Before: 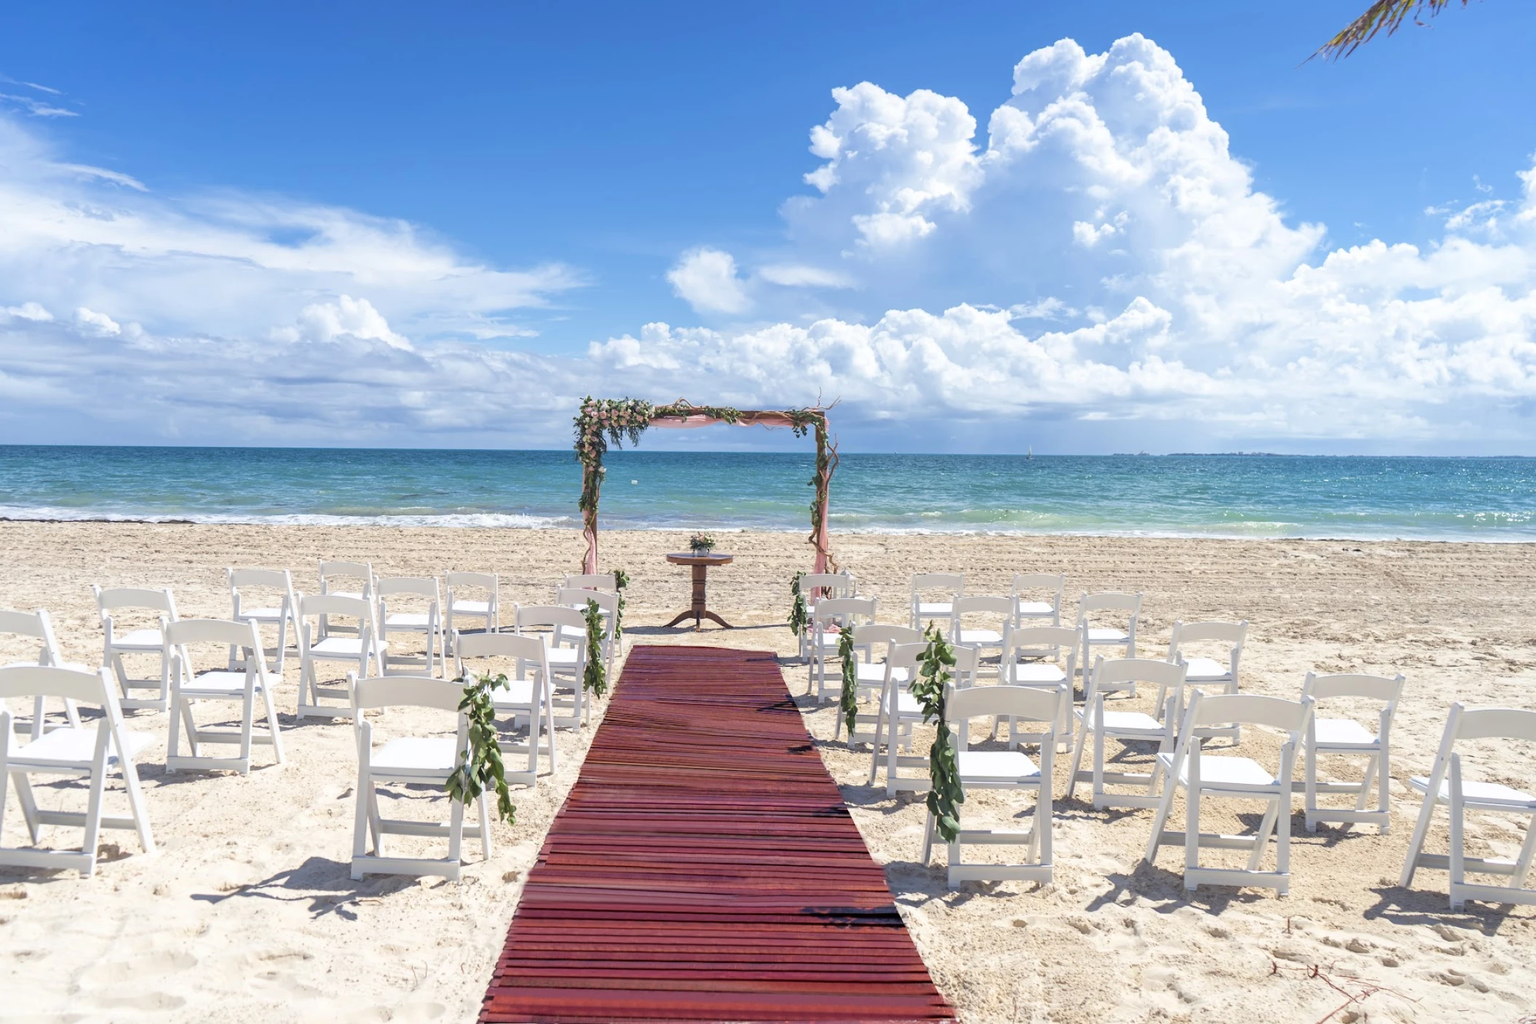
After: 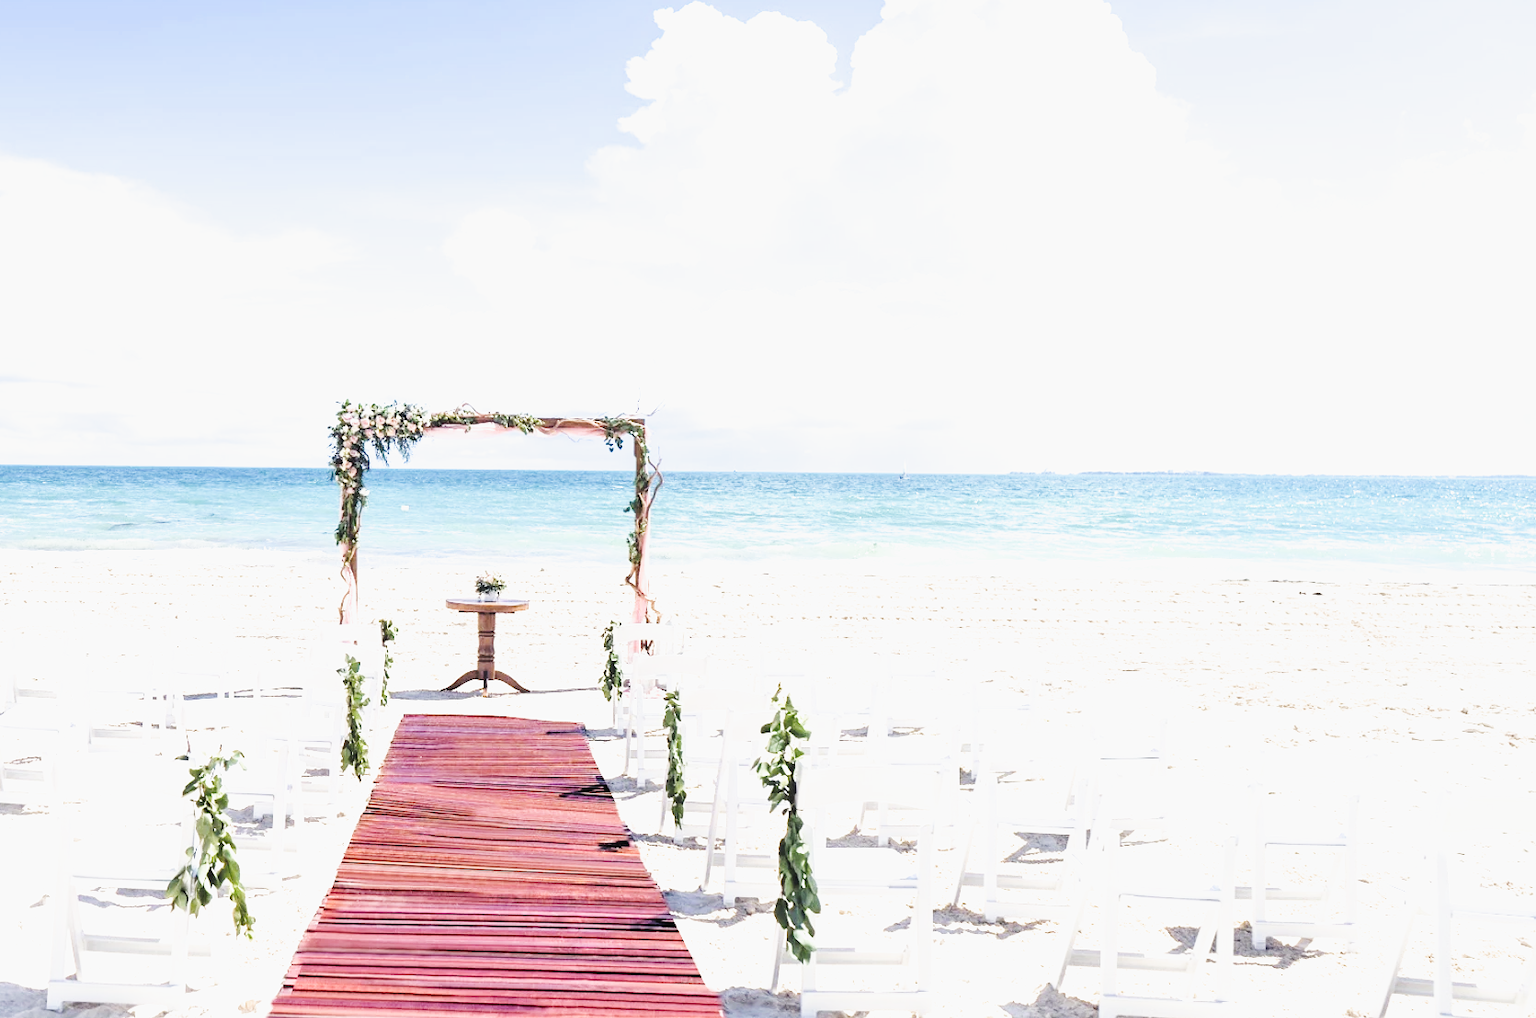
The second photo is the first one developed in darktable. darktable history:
crop and rotate: left 20.442%, top 7.842%, right 0.355%, bottom 13.386%
tone curve: curves: ch0 [(0, 0.029) (0.071, 0.087) (0.223, 0.265) (0.447, 0.605) (0.654, 0.823) (0.861, 0.943) (1, 0.981)]; ch1 [(0, 0) (0.353, 0.344) (0.447, 0.449) (0.502, 0.501) (0.547, 0.54) (0.57, 0.582) (0.608, 0.608) (0.618, 0.631) (0.657, 0.699) (1, 1)]; ch2 [(0, 0) (0.34, 0.314) (0.456, 0.456) (0.5, 0.503) (0.528, 0.54) (0.557, 0.577) (0.589, 0.626) (1, 1)], preserve colors none
filmic rgb: black relative exposure -8.28 EV, white relative exposure 2.2 EV, target white luminance 99.863%, hardness 7.06, latitude 74.43%, contrast 1.321, highlights saturation mix -2.37%, shadows ↔ highlights balance 30.41%
exposure: exposure 0.74 EV, compensate highlight preservation false
